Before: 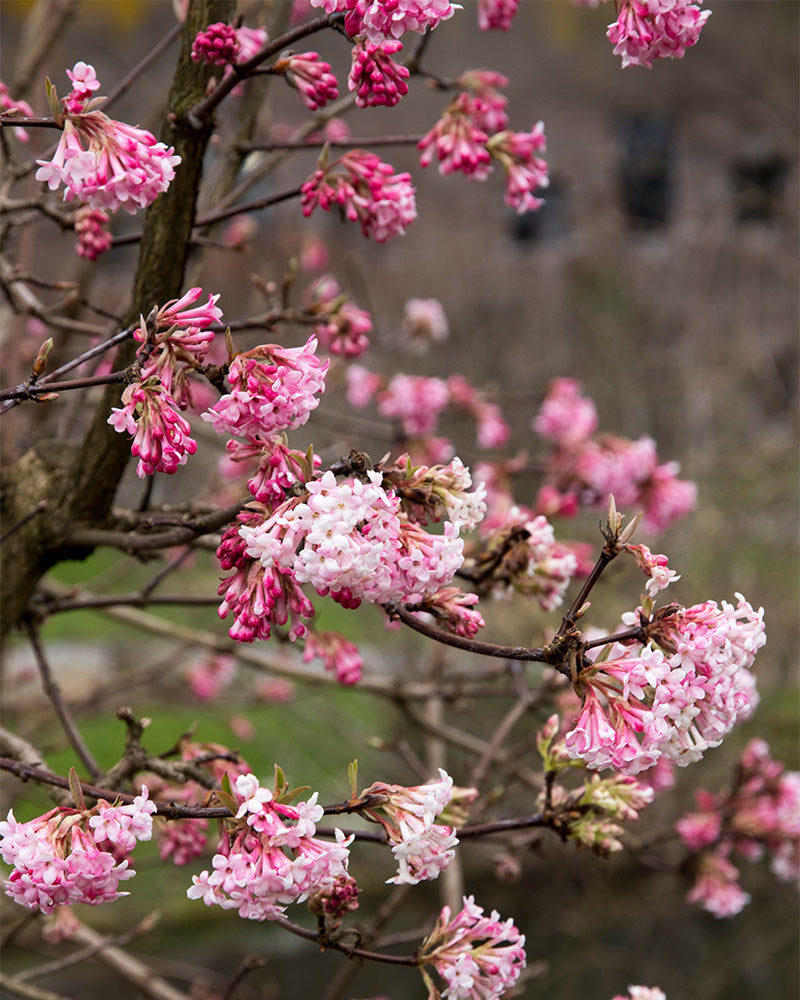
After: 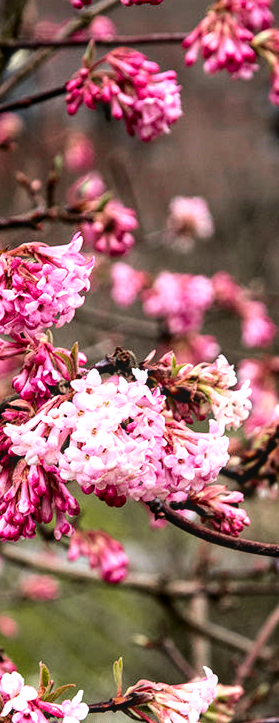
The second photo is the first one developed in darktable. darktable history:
local contrast: on, module defaults
crop and rotate: left 29.533%, top 10.21%, right 35.59%, bottom 17.462%
filmic rgb: black relative exposure -8.28 EV, white relative exposure 2.2 EV, threshold 5.99 EV, target white luminance 99.987%, hardness 7.17, latitude 74.79%, contrast 1.314, highlights saturation mix -2.18%, shadows ↔ highlights balance 29.94%, enable highlight reconstruction true
contrast brightness saturation: contrast 0.006, saturation -0.069
tone curve: curves: ch0 [(0, 0.036) (0.119, 0.115) (0.466, 0.498) (0.715, 0.767) (0.817, 0.865) (1, 0.998)]; ch1 [(0, 0) (0.377, 0.416) (0.44, 0.461) (0.487, 0.49) (0.514, 0.517) (0.536, 0.577) (0.66, 0.724) (1, 1)]; ch2 [(0, 0) (0.38, 0.405) (0.463, 0.443) (0.492, 0.486) (0.526, 0.541) (0.578, 0.598) (0.653, 0.698) (1, 1)], color space Lab, independent channels, preserve colors none
